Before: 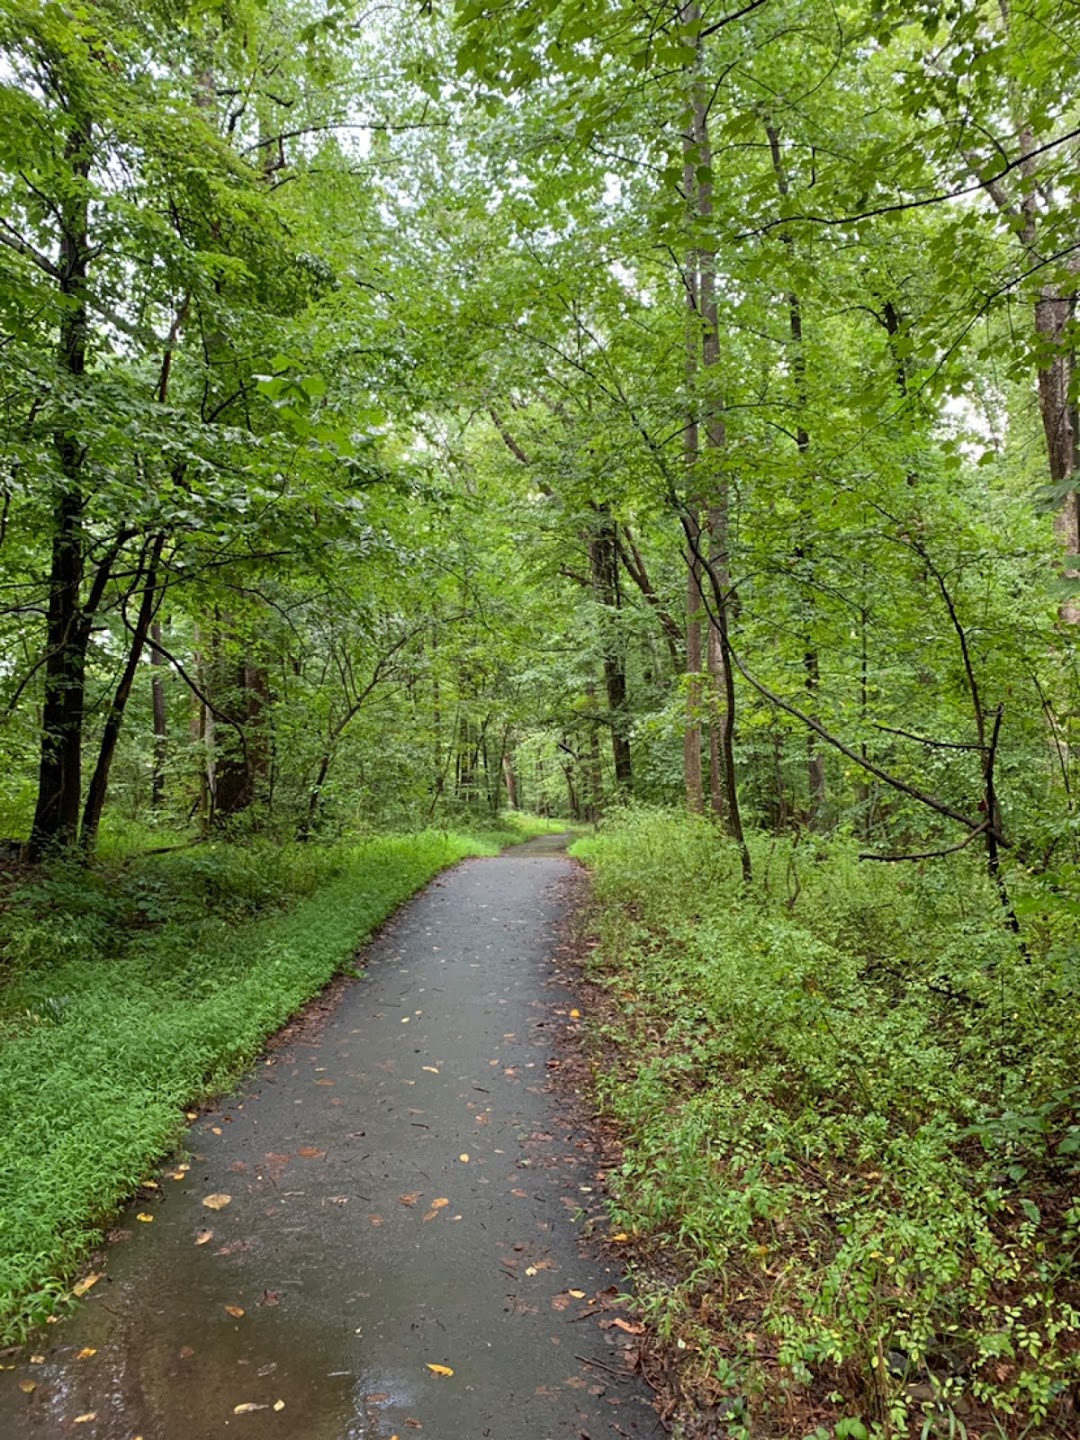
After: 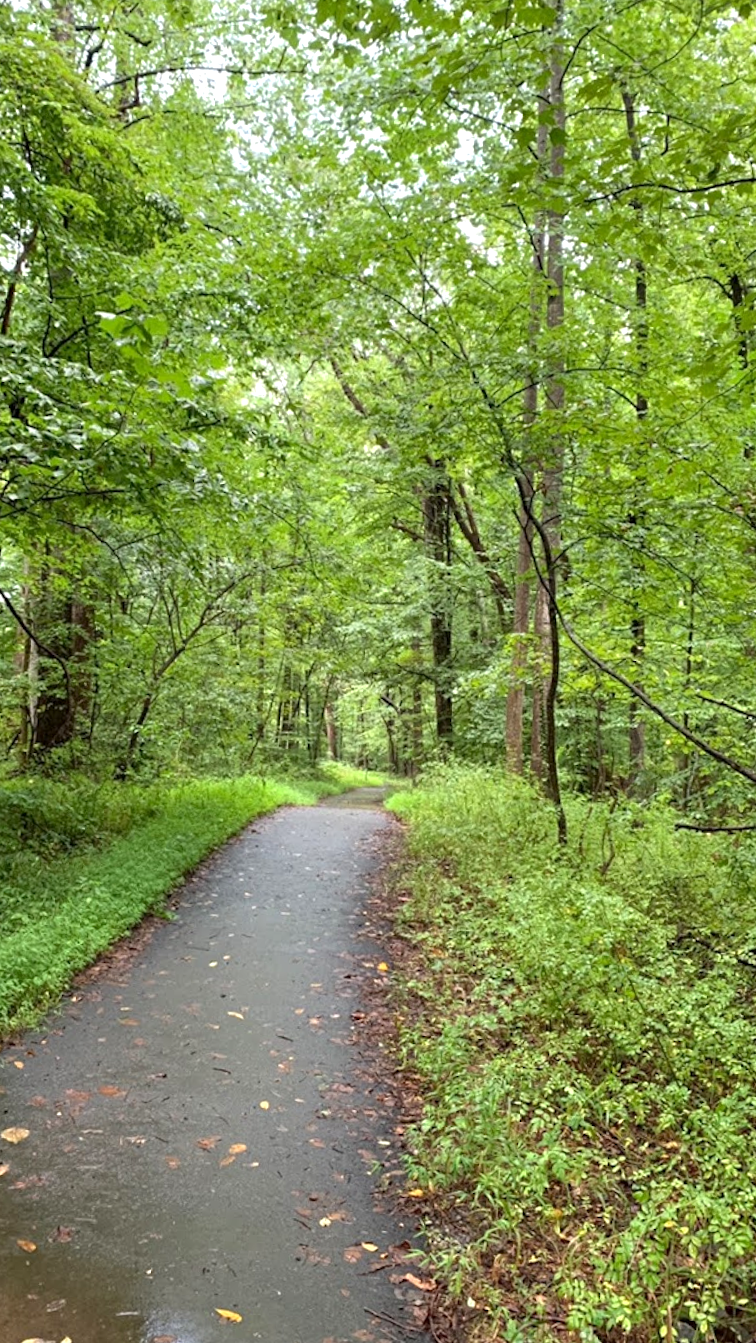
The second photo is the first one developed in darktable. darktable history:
exposure: black level correction 0.001, exposure 0.5 EV, compensate highlight preservation false
crop and rotate: angle -3.13°, left 13.944%, top 0.044%, right 10.998%, bottom 0.033%
